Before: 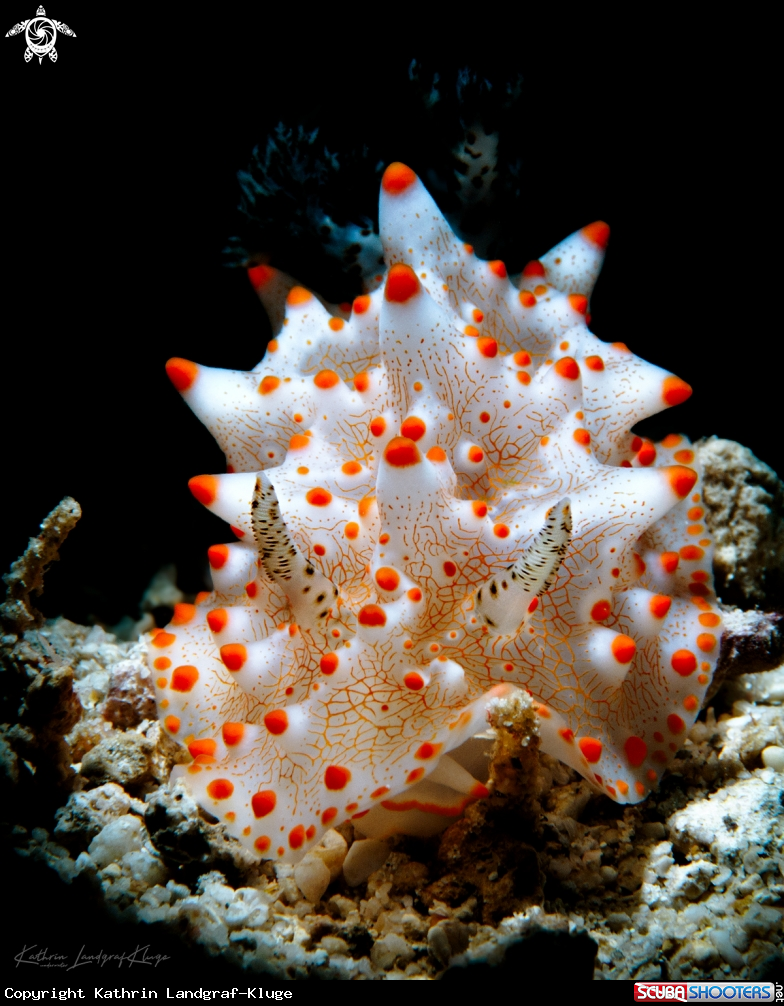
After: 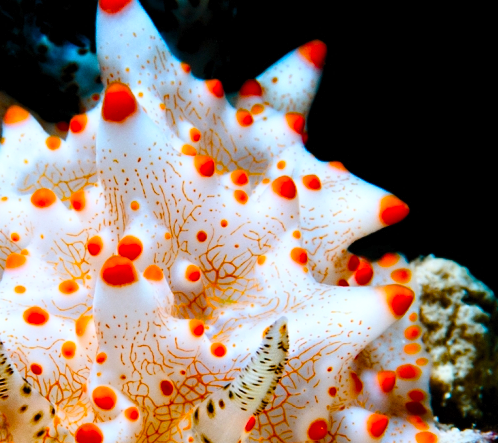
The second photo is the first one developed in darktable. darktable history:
color balance rgb: perceptual saturation grading › global saturation 0.982%, perceptual saturation grading › mid-tones 6.191%, perceptual saturation grading › shadows 71.382%
crop: left 36.134%, top 18.008%, right 0.32%, bottom 37.864%
contrast brightness saturation: contrast 0.198, brightness 0.16, saturation 0.224
